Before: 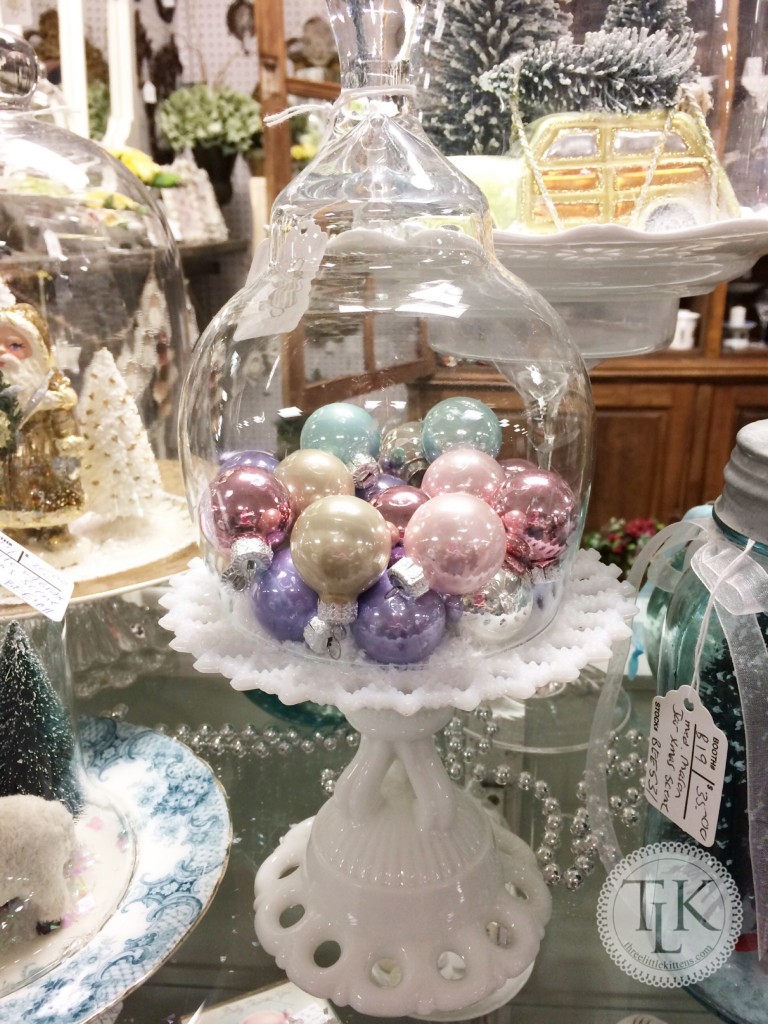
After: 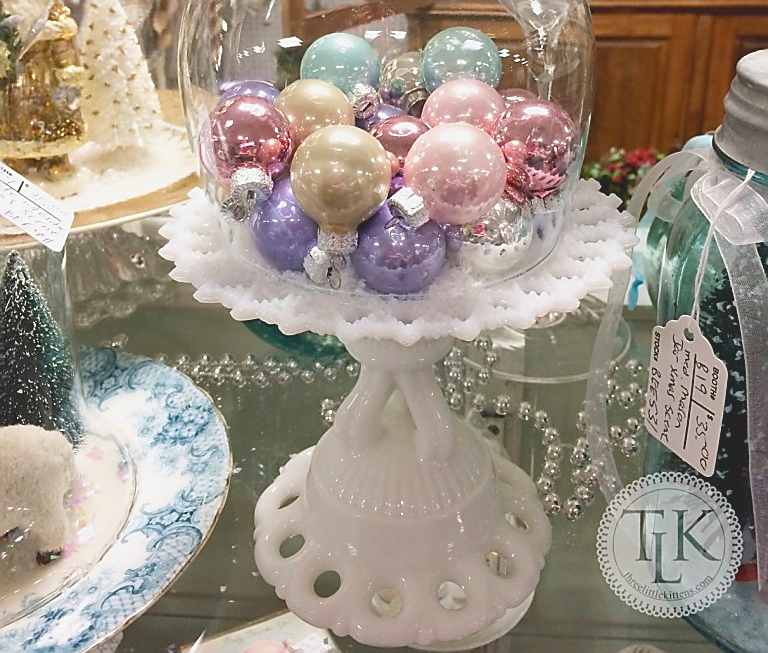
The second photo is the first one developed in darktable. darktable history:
crop and rotate: top 36.159%
contrast brightness saturation: contrast -0.277
sharpen: radius 1.369, amount 1.25, threshold 0.847
color balance rgb: shadows lift › chroma 0.714%, shadows lift › hue 112.44°, global offset › luminance -0.485%, perceptual saturation grading › global saturation 0.854%, perceptual brilliance grading › global brilliance 12.236%
